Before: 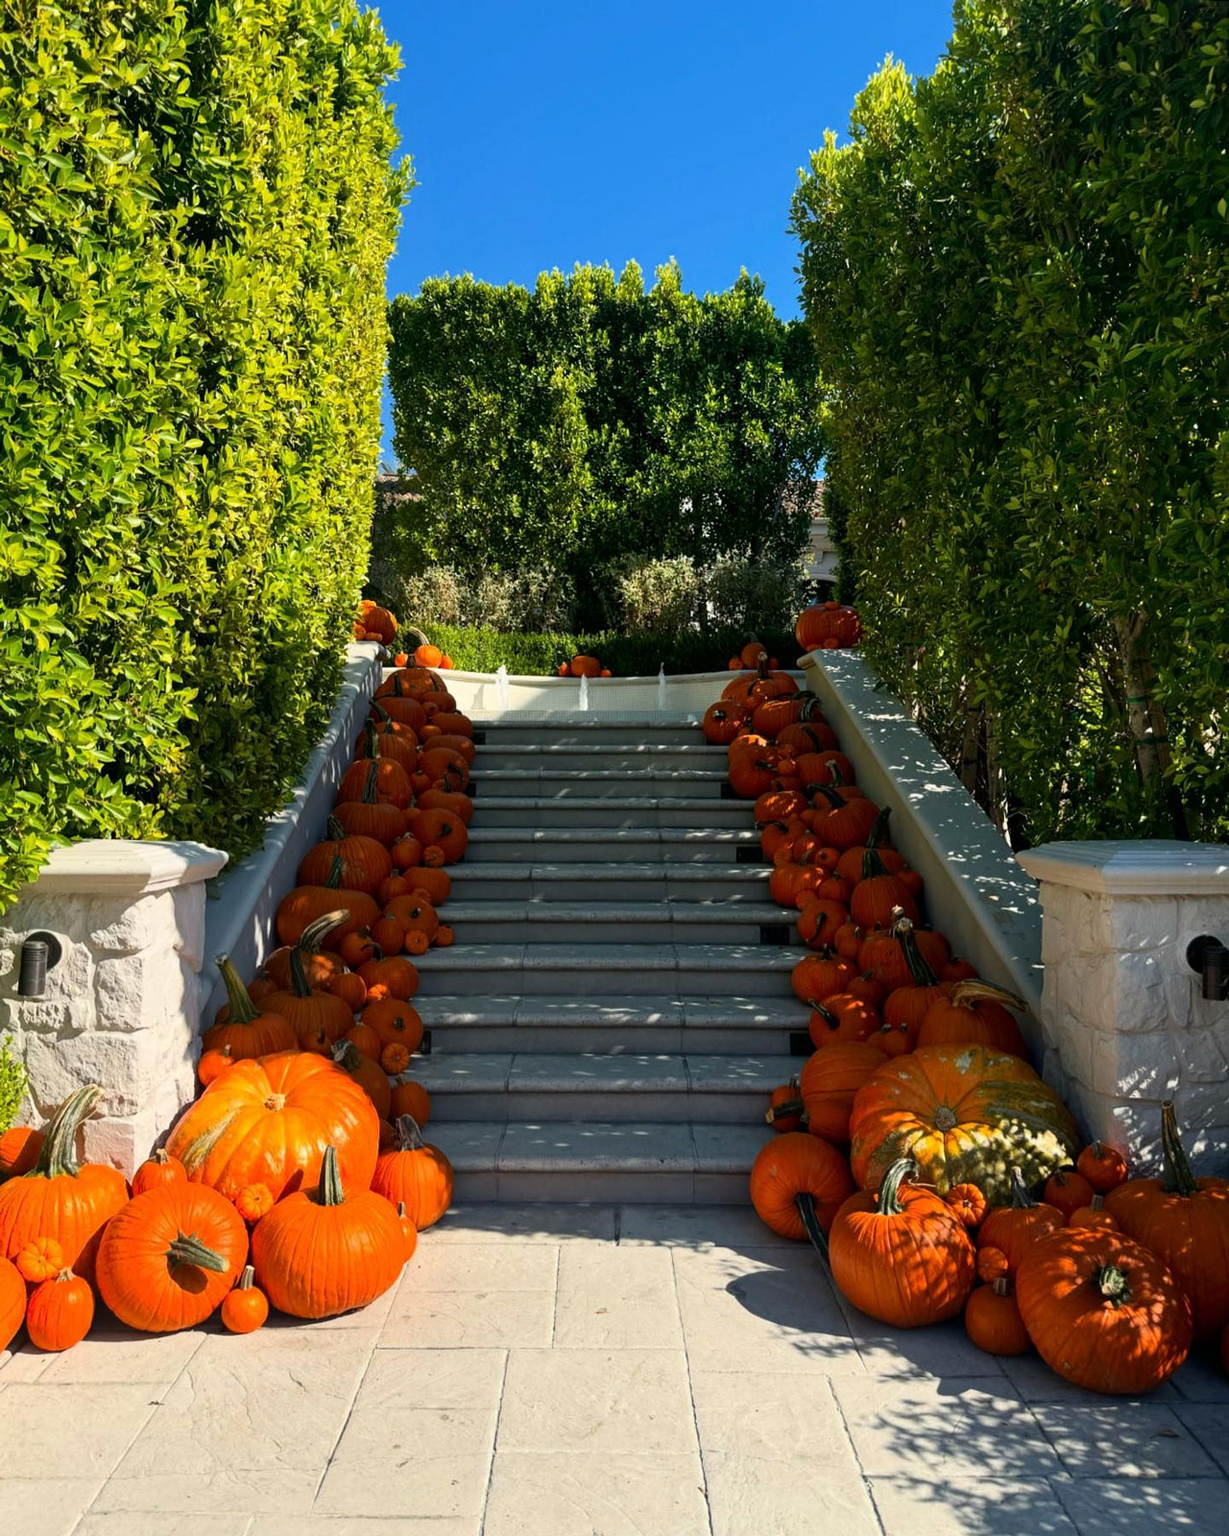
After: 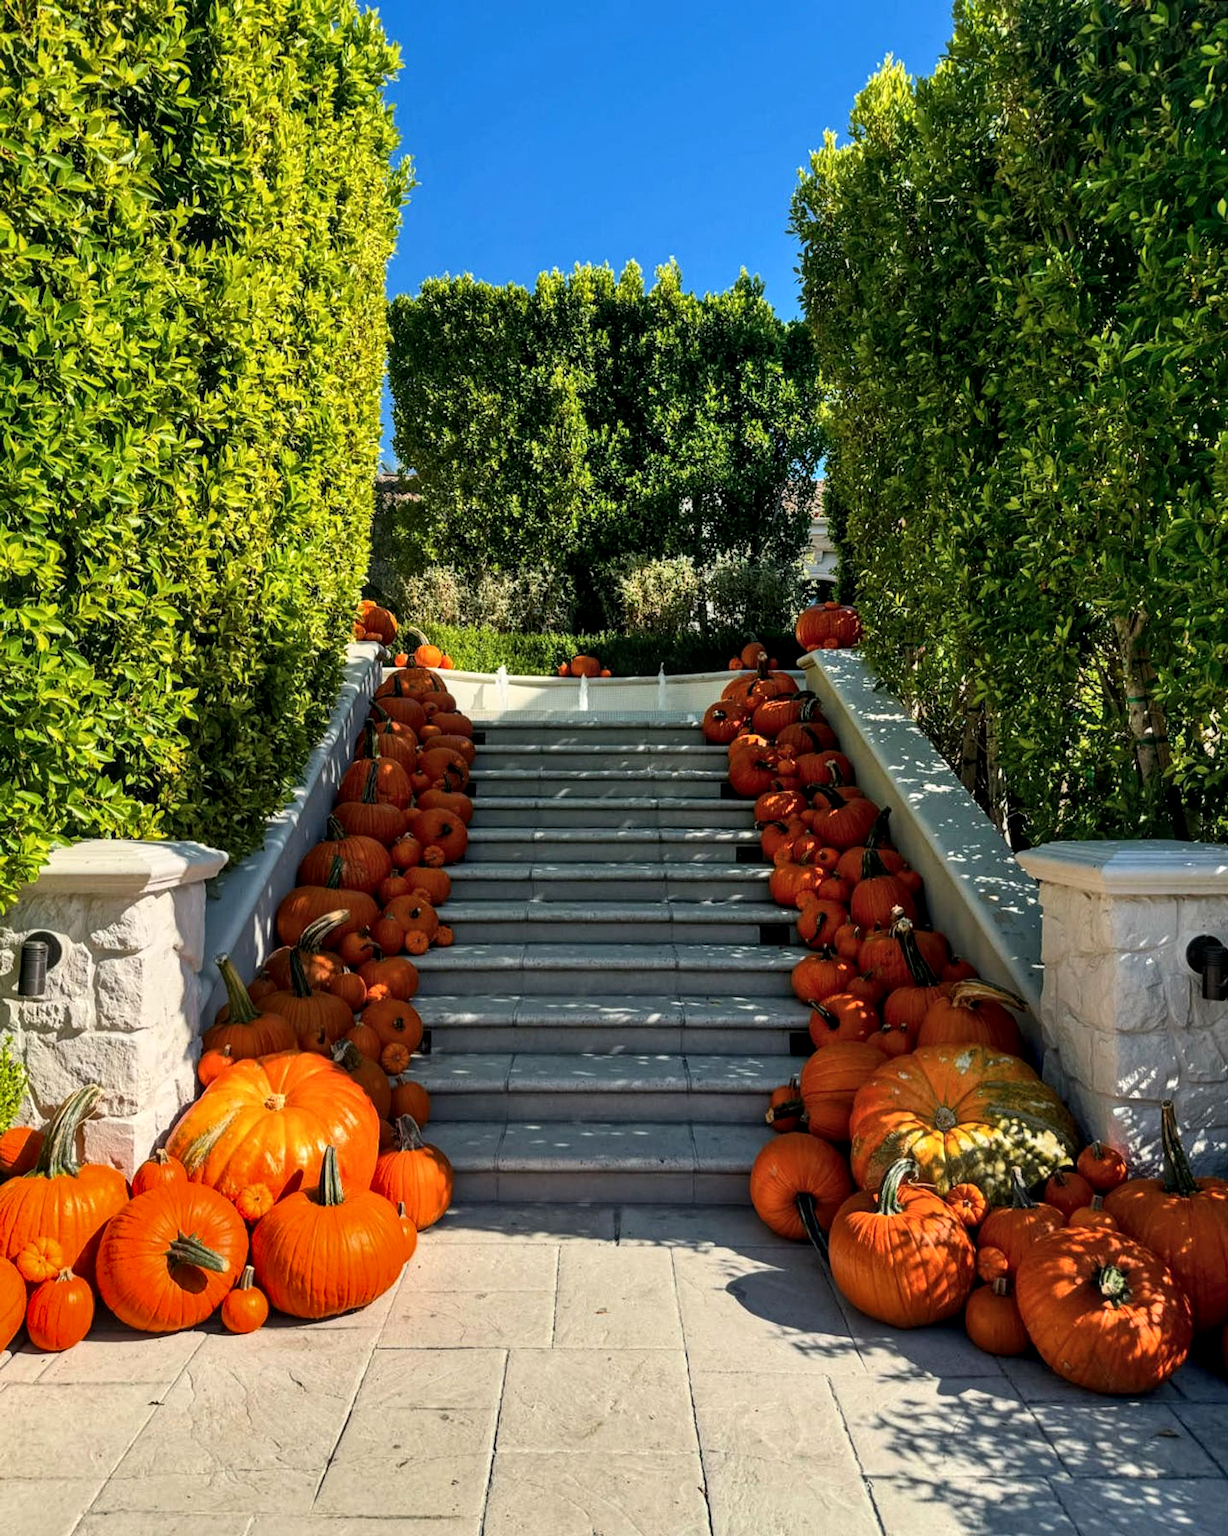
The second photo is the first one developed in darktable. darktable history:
shadows and highlights: soften with gaussian
local contrast: detail 130%
